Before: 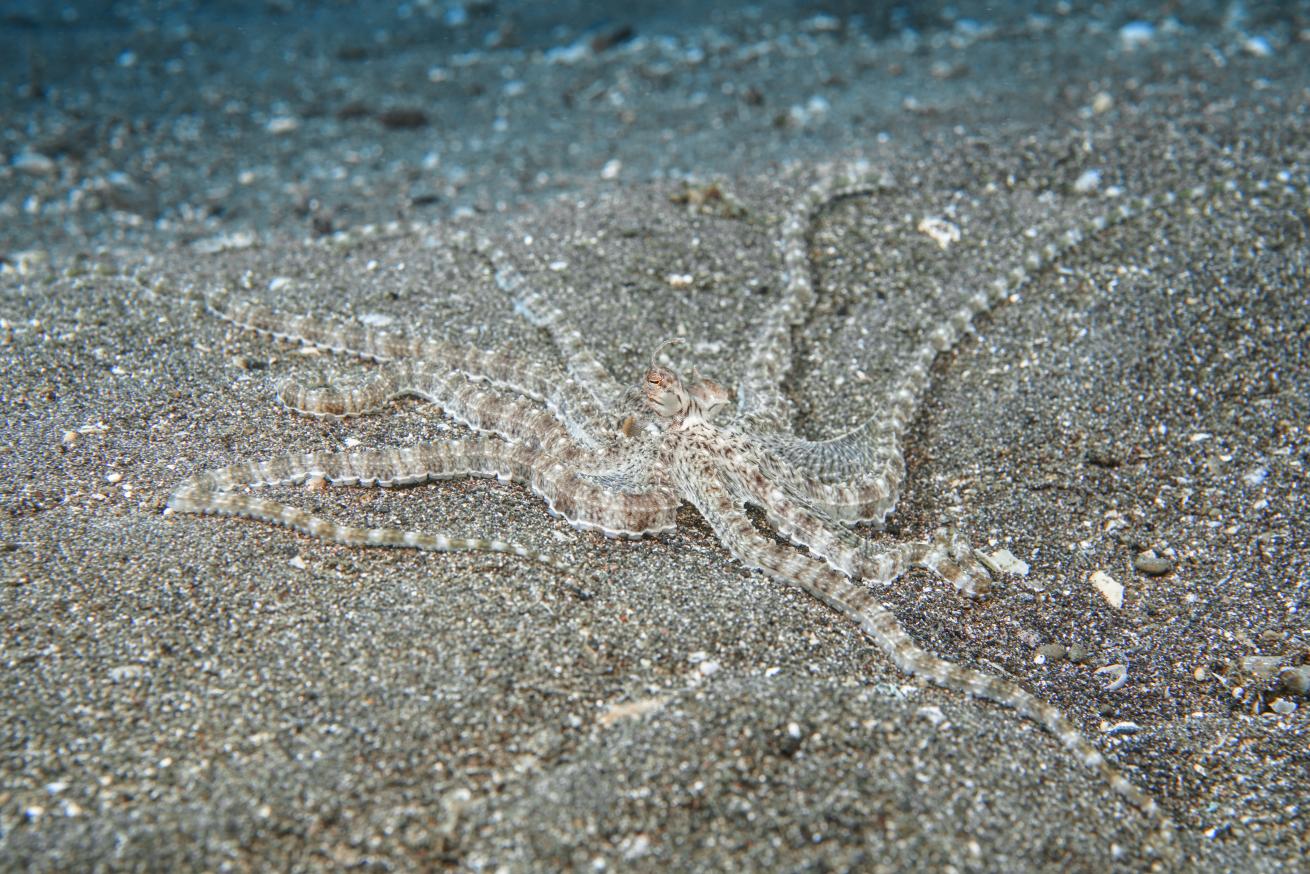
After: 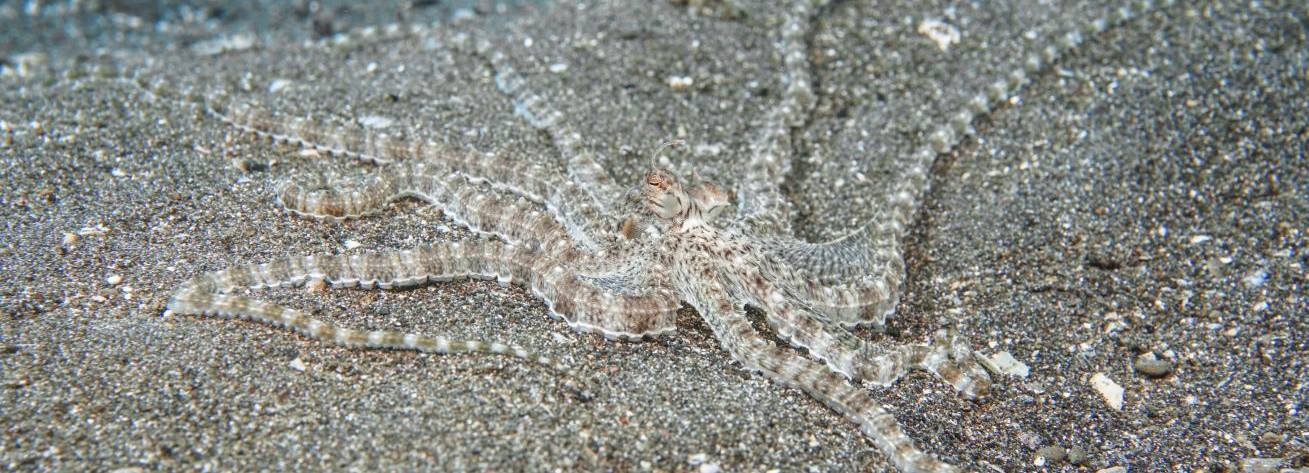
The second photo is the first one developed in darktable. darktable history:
crop and rotate: top 22.79%, bottom 23.042%
